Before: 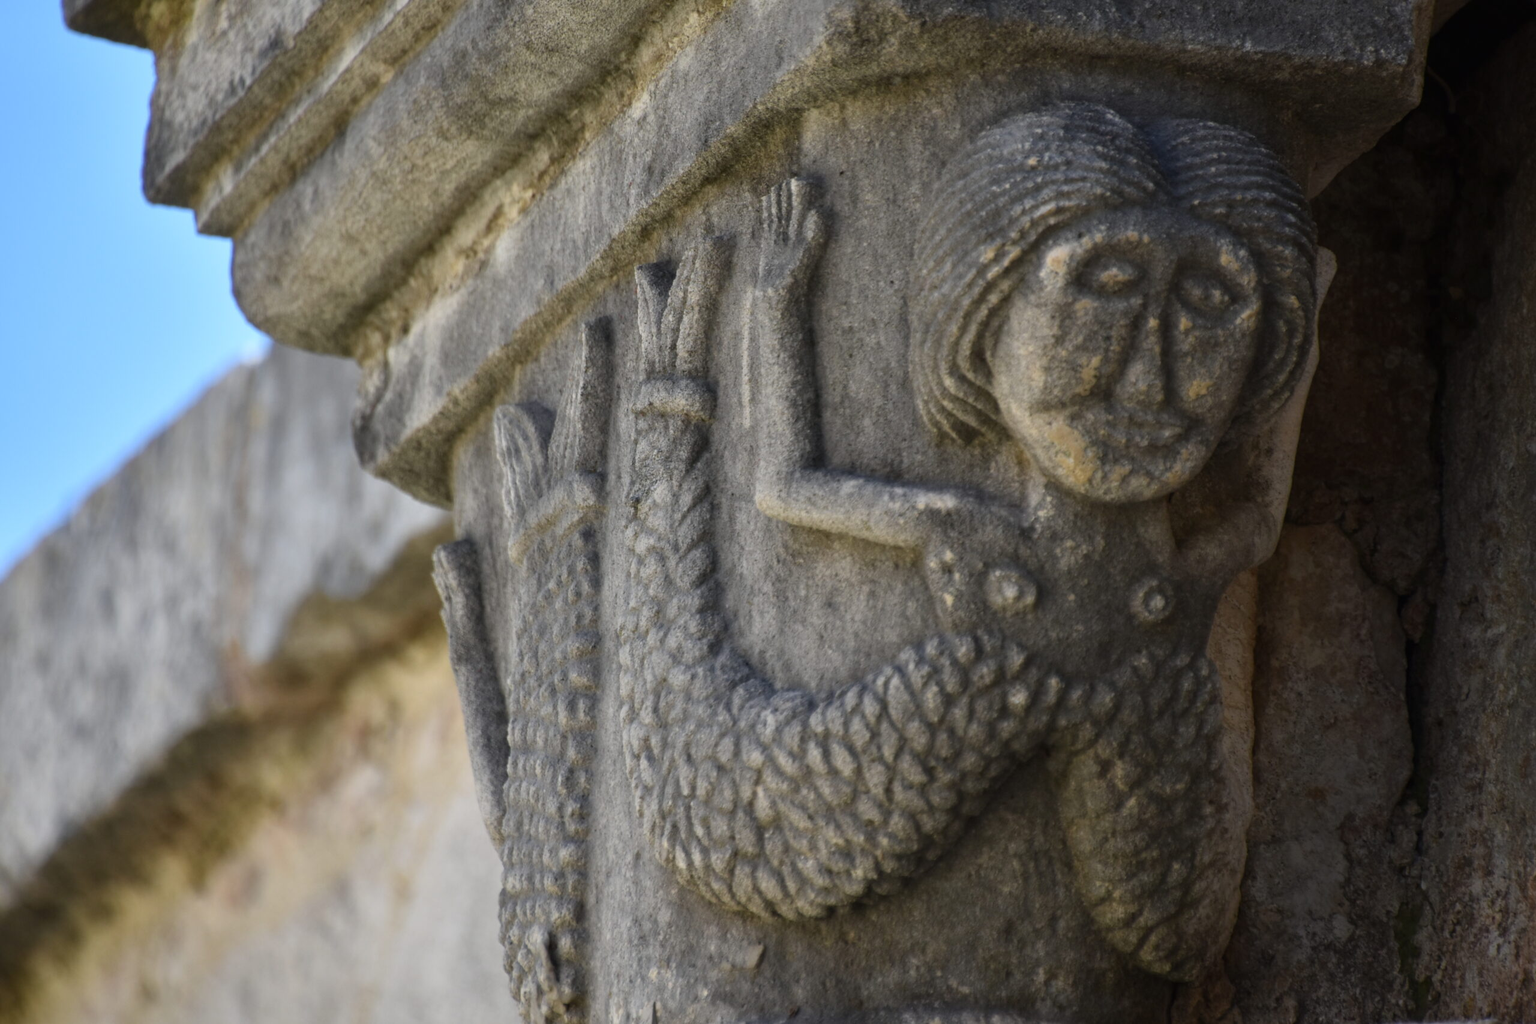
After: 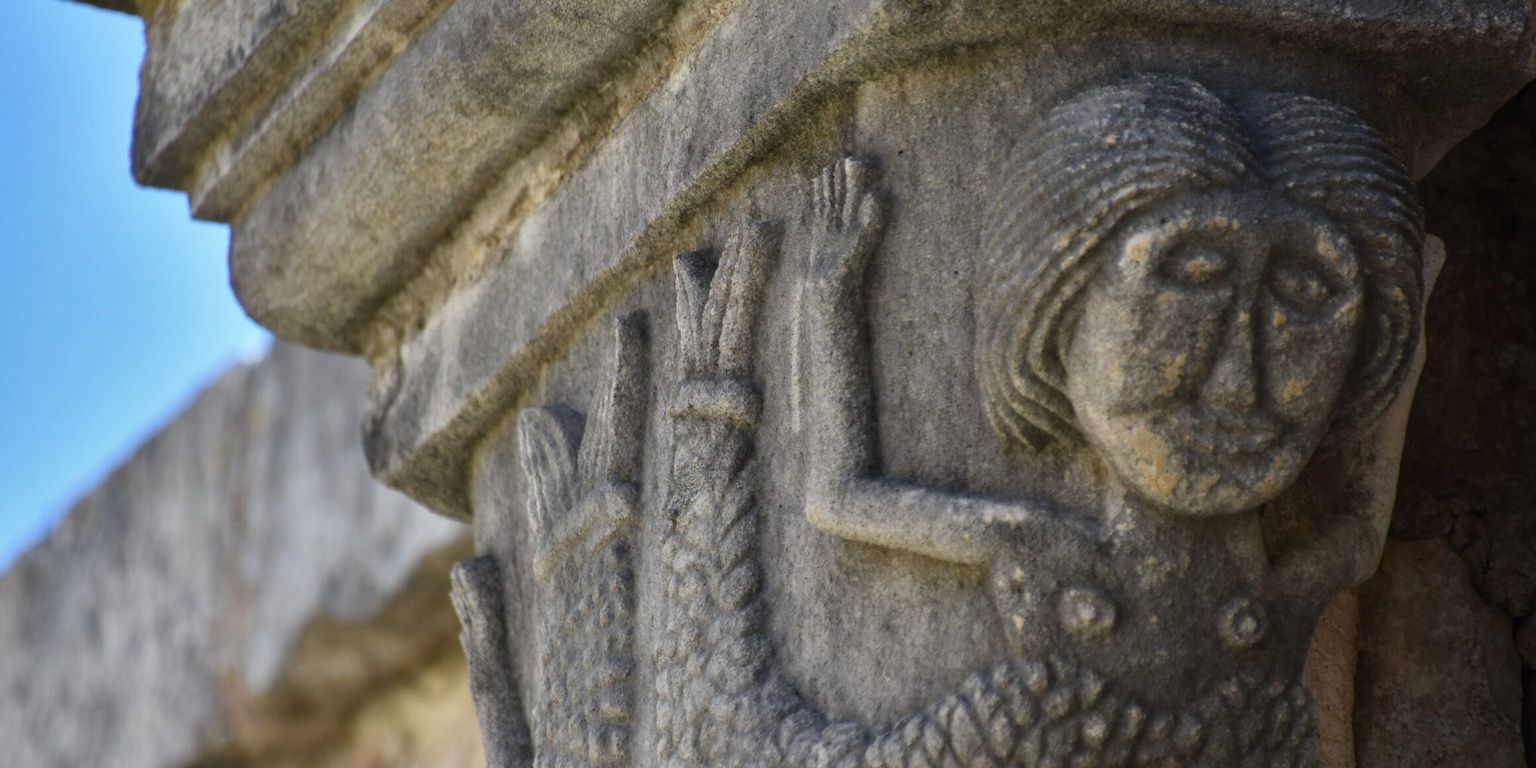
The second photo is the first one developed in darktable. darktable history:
shadows and highlights: shadows 6.18, soften with gaussian
crop: left 1.55%, top 3.431%, right 7.573%, bottom 28.416%
